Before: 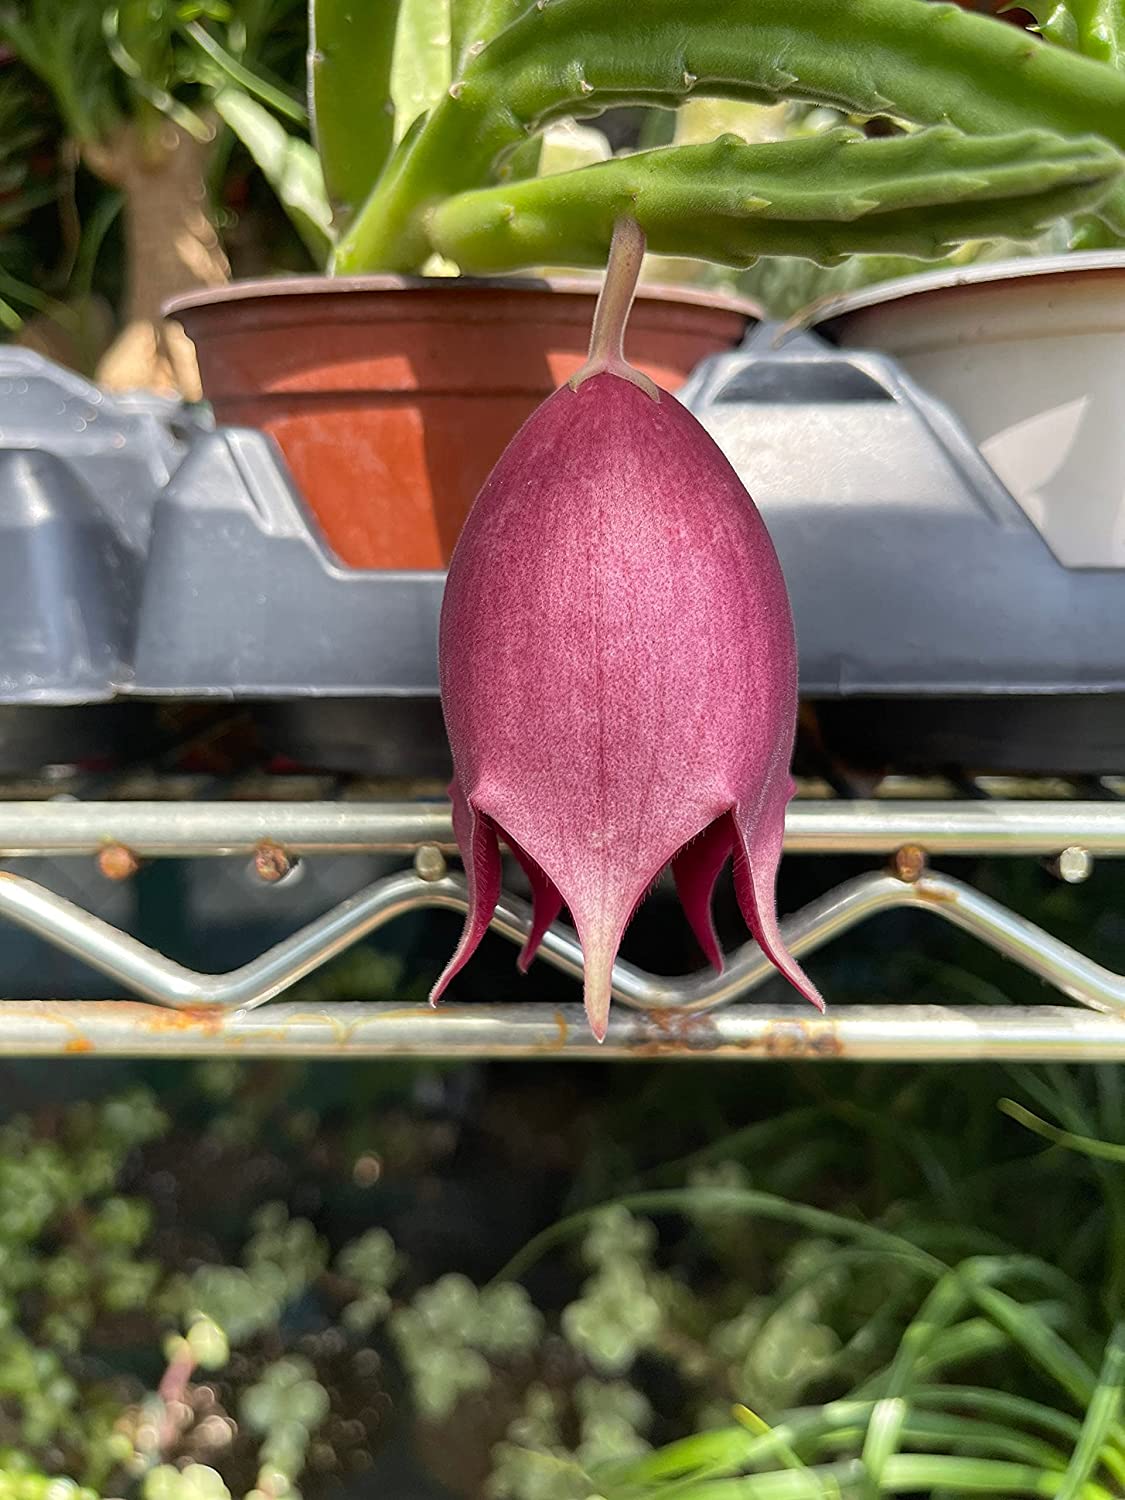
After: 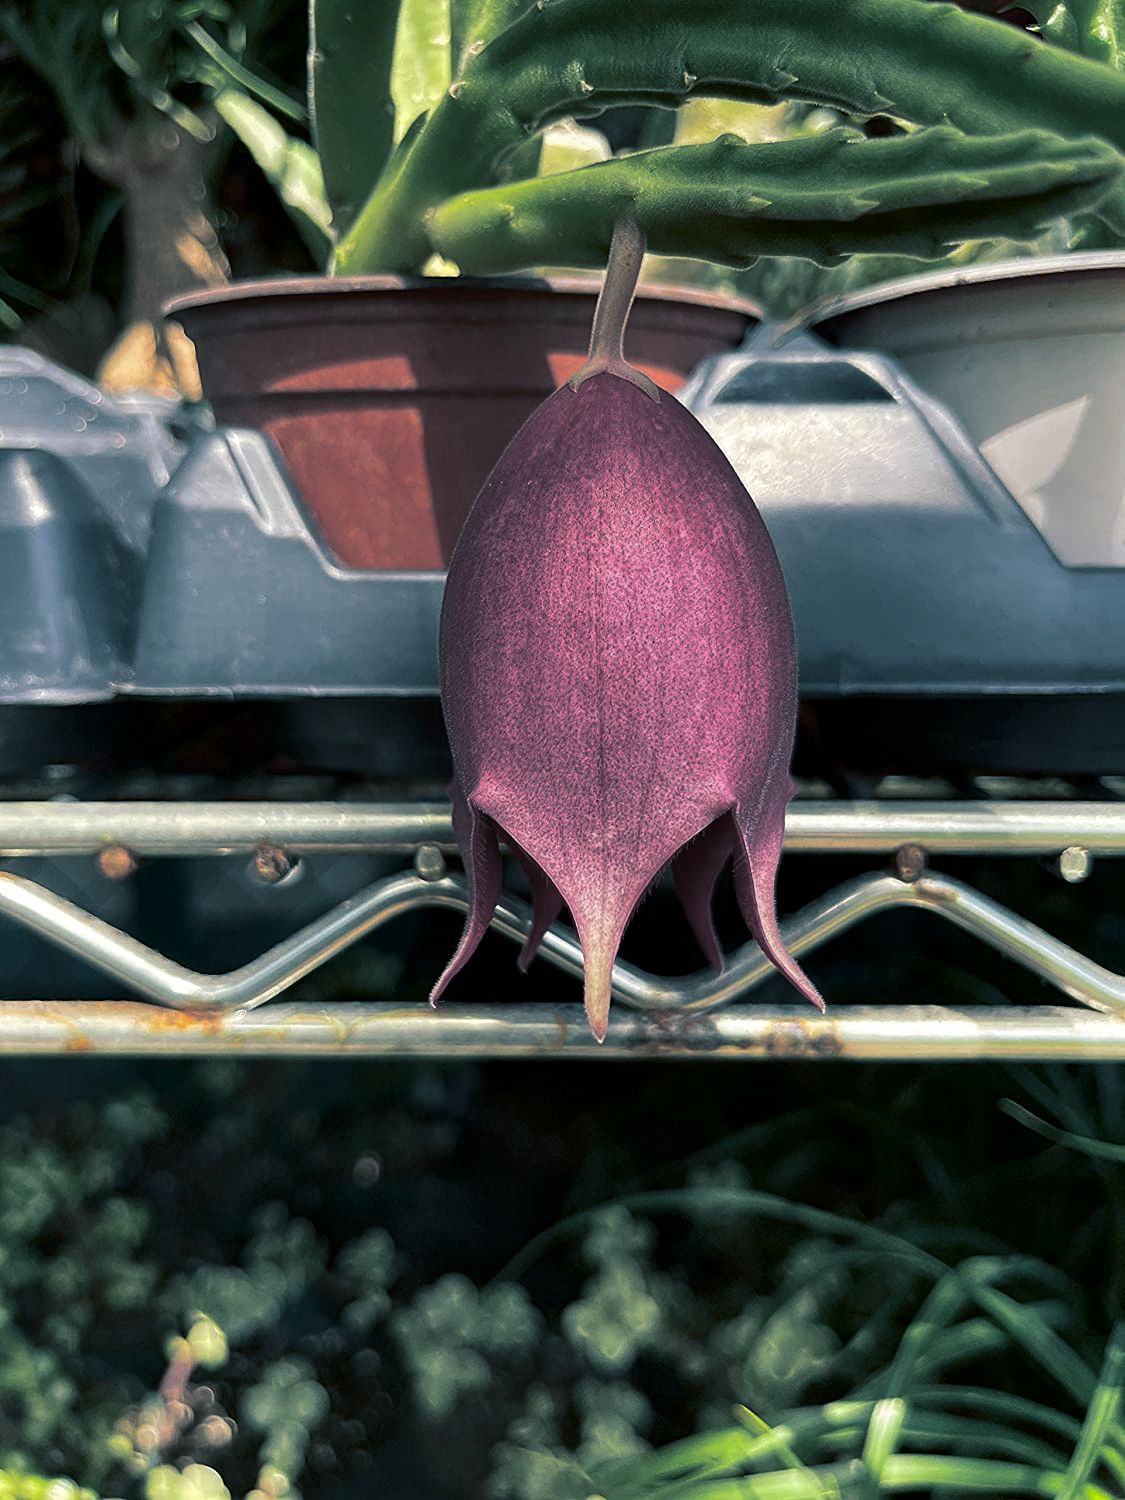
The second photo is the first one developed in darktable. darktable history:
split-toning: shadows › hue 205.2°, shadows › saturation 0.43, highlights › hue 54°, highlights › saturation 0.54
contrast brightness saturation: brightness -0.2, saturation 0.08
color calibration: illuminant same as pipeline (D50), adaptation none (bypass)
